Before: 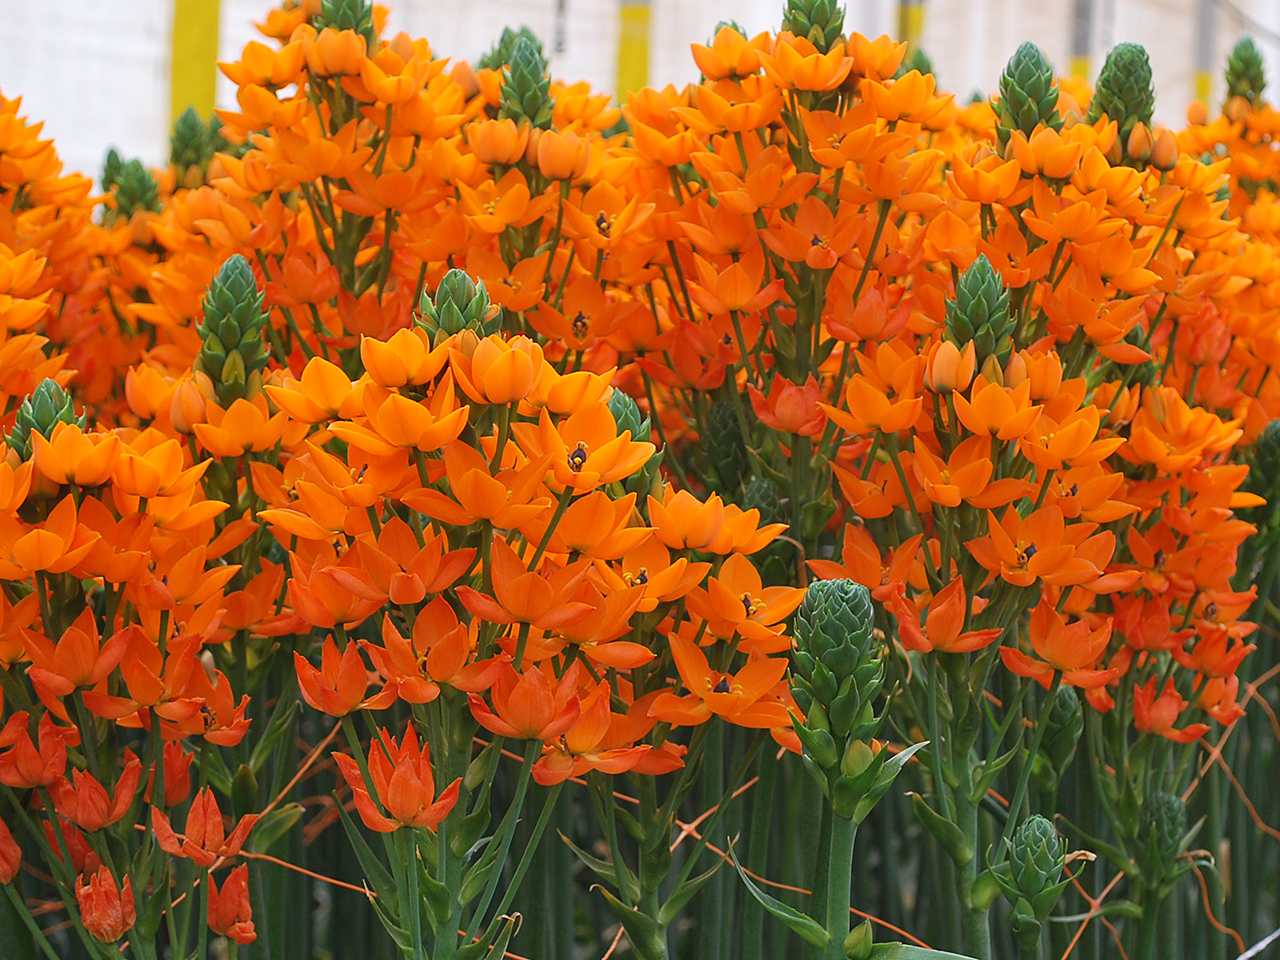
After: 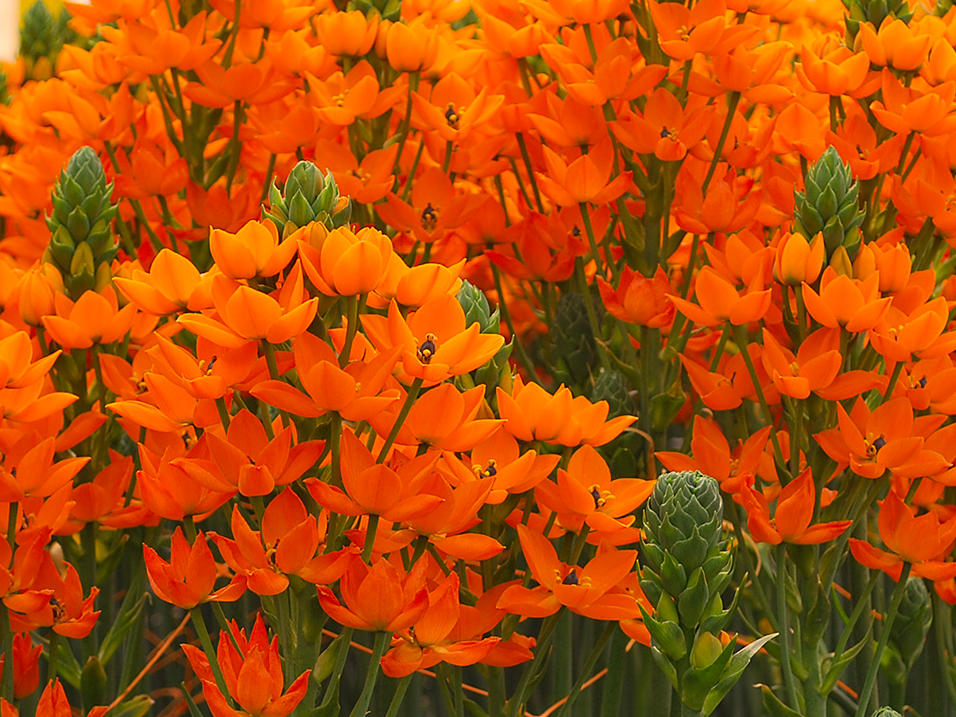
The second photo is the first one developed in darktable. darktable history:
crop and rotate: left 11.831%, top 11.346%, right 13.429%, bottom 13.899%
color correction: highlights a* 15, highlights b* 31.55
